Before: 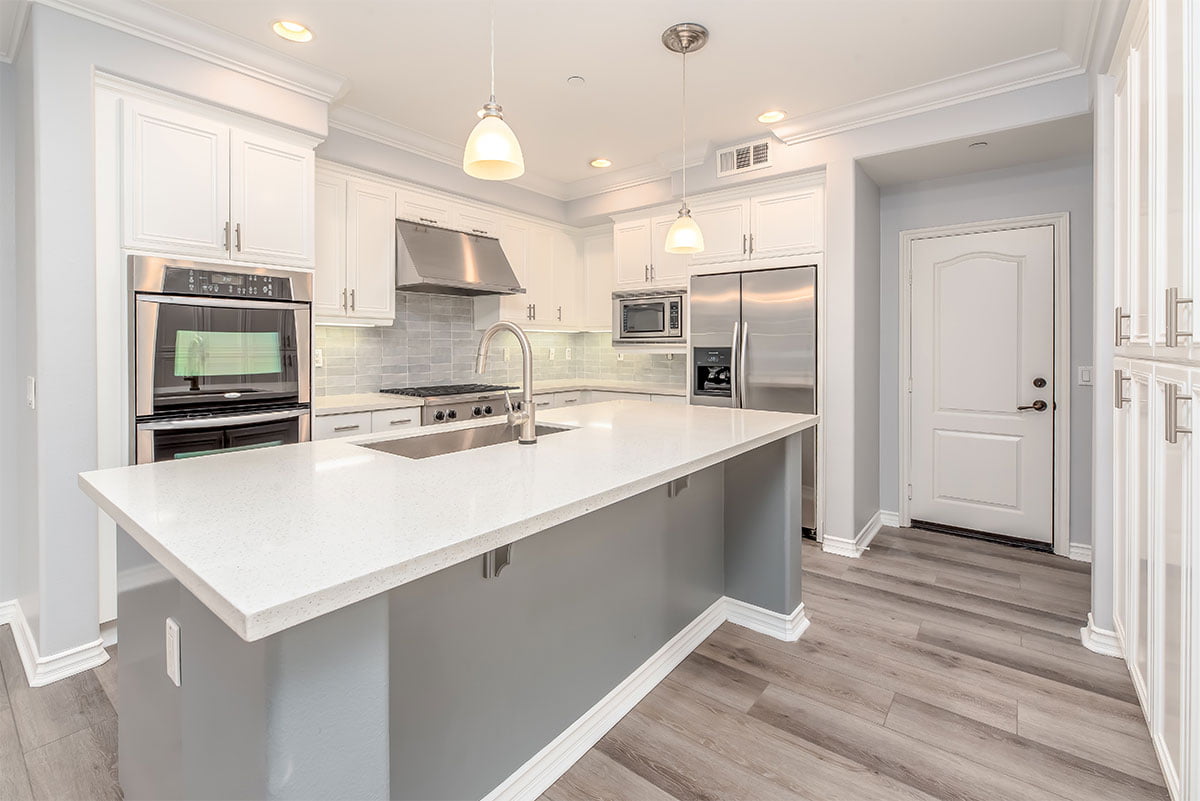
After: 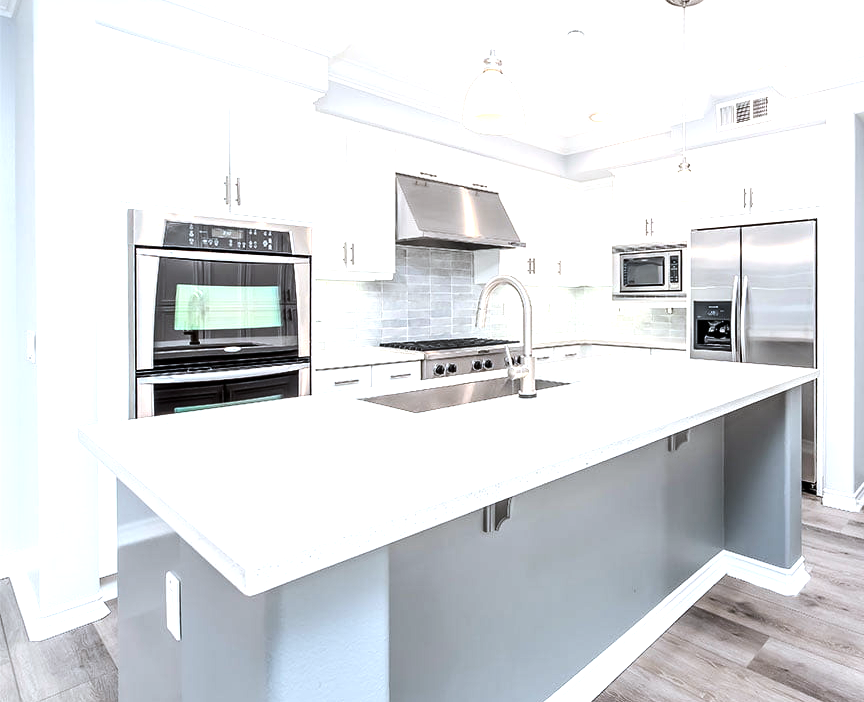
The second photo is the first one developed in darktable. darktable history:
color calibration: illuminant custom, x 0.368, y 0.373, temperature 4330.32 K
crop: top 5.803%, right 27.864%, bottom 5.804%
tone equalizer: -8 EV -1.08 EV, -7 EV -1.01 EV, -6 EV -0.867 EV, -5 EV -0.578 EV, -3 EV 0.578 EV, -2 EV 0.867 EV, -1 EV 1.01 EV, +0 EV 1.08 EV, edges refinement/feathering 500, mask exposure compensation -1.57 EV, preserve details no
